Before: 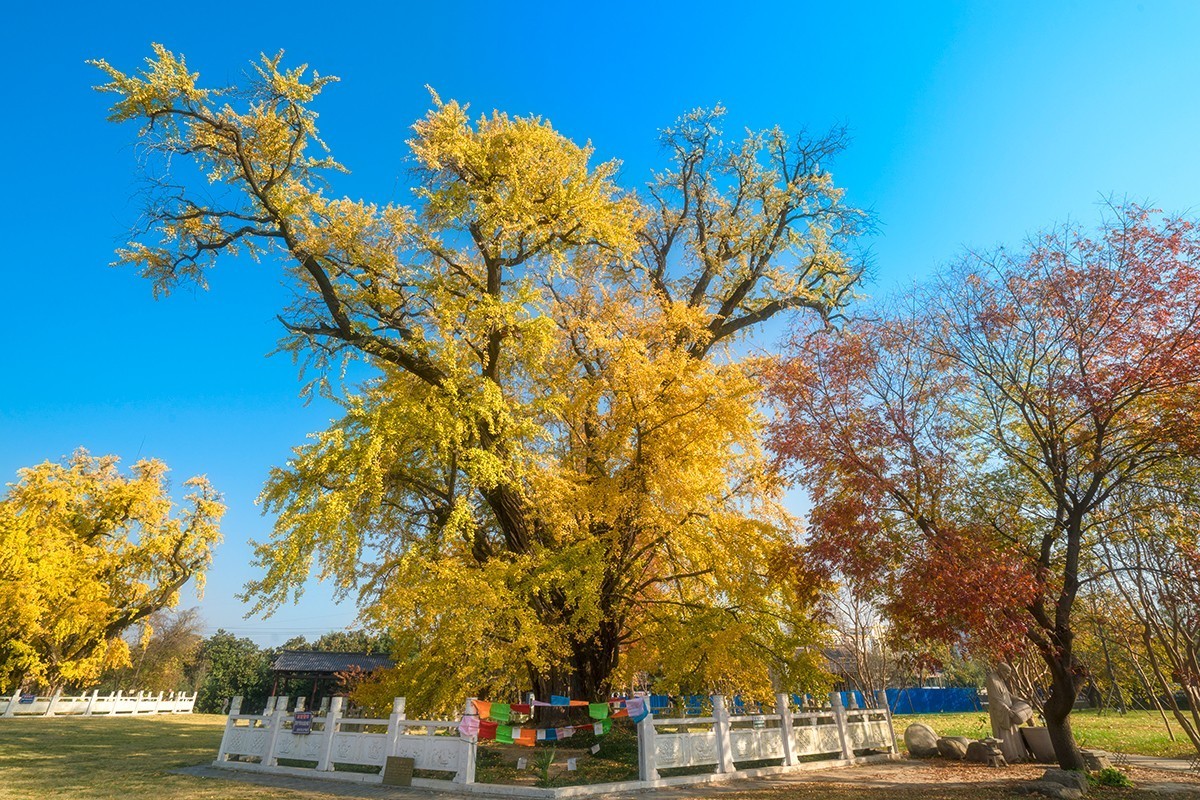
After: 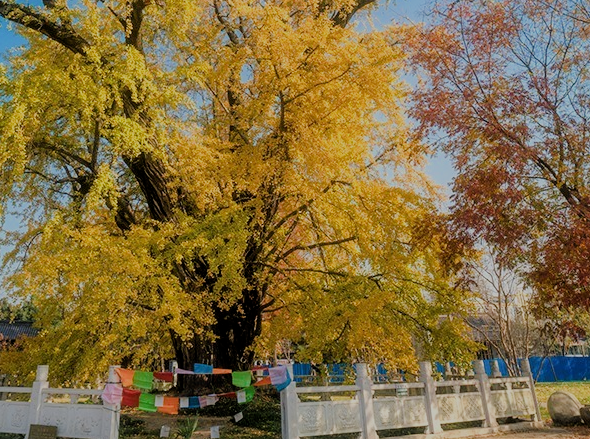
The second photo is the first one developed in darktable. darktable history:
filmic rgb: middle gray luminance 18.02%, black relative exposure -7.52 EV, white relative exposure 8.45 EV, target black luminance 0%, hardness 2.23, latitude 17.39%, contrast 0.885, highlights saturation mix 4.66%, shadows ↔ highlights balance 10.33%
crop: left 29.766%, top 41.563%, right 21.03%, bottom 3.48%
